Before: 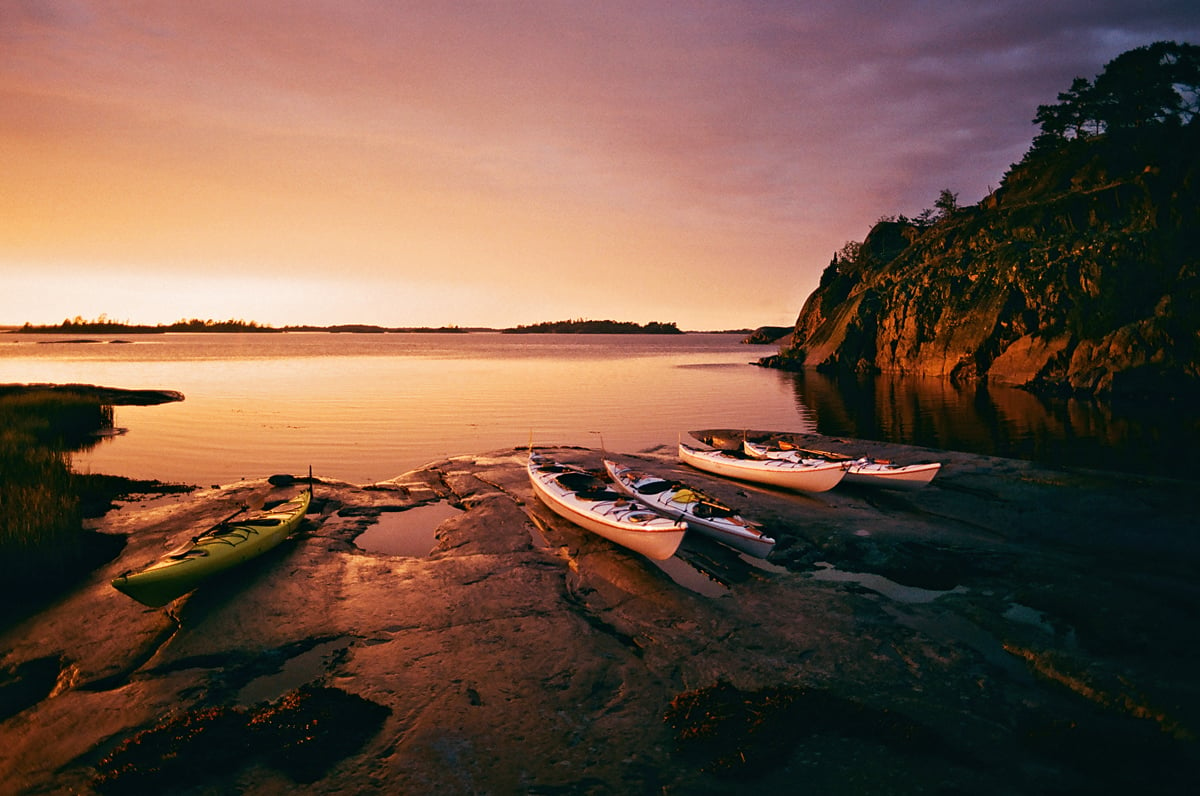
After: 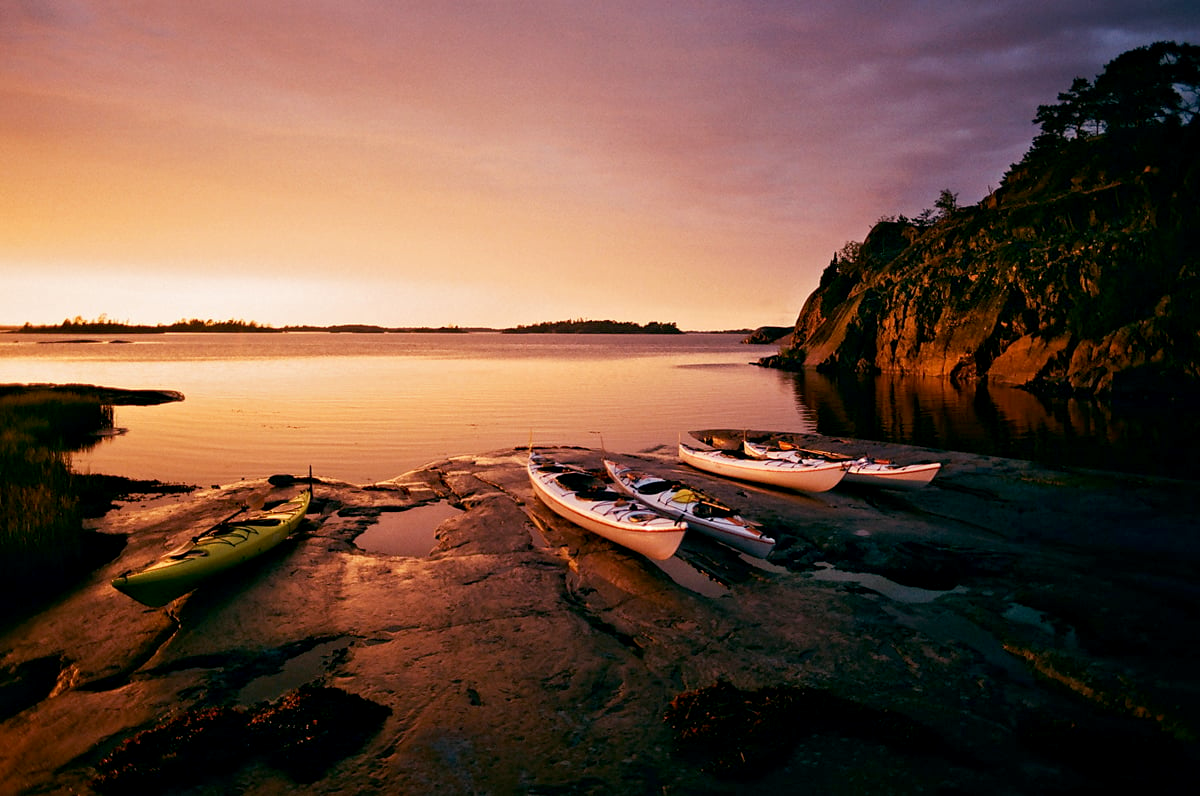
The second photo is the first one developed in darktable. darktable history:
exposure: black level correction 0.005, exposure 0.003 EV, compensate highlight preservation false
